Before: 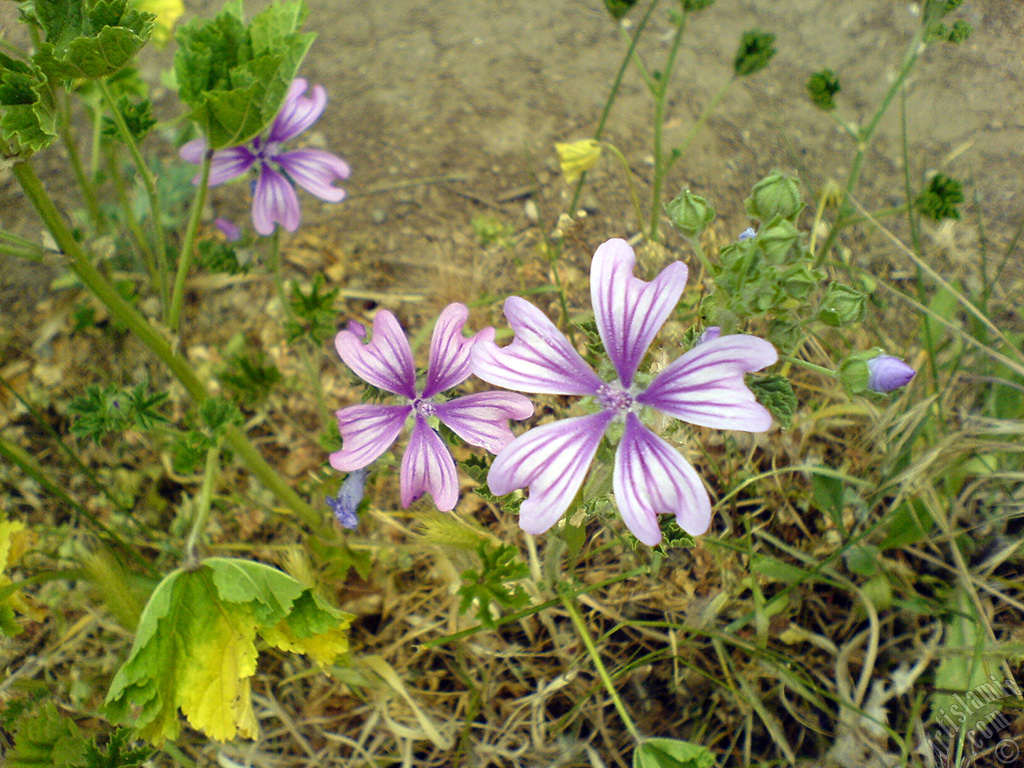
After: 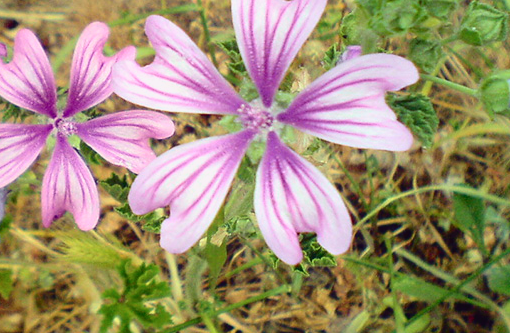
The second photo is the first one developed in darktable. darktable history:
crop: left 35.066%, top 36.611%, right 15.046%, bottom 20.025%
tone curve: curves: ch0 [(0, 0.025) (0.15, 0.143) (0.452, 0.486) (0.751, 0.788) (1, 0.961)]; ch1 [(0, 0) (0.43, 0.408) (0.476, 0.469) (0.497, 0.507) (0.546, 0.571) (0.566, 0.607) (0.62, 0.657) (1, 1)]; ch2 [(0, 0) (0.386, 0.397) (0.505, 0.498) (0.547, 0.546) (0.579, 0.58) (1, 1)], color space Lab, independent channels, preserve colors none
